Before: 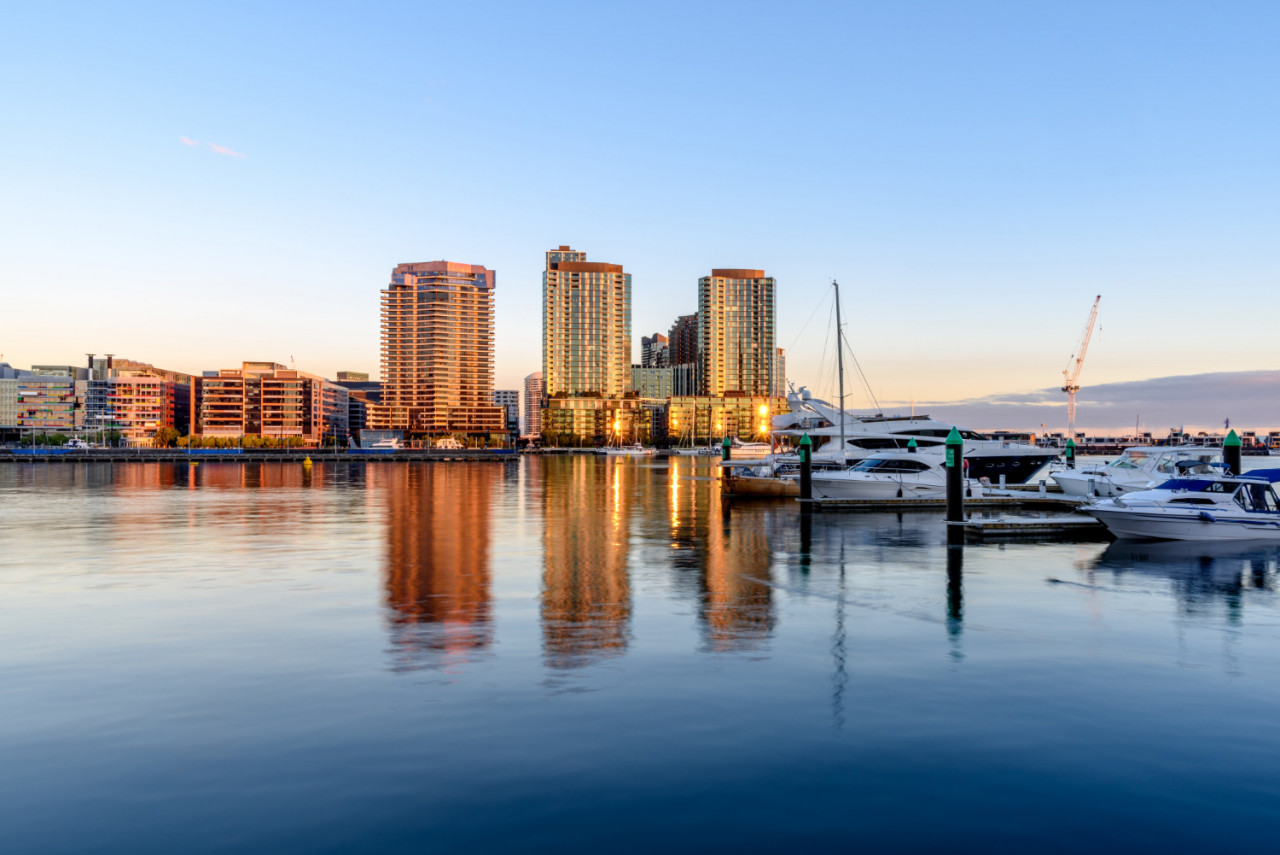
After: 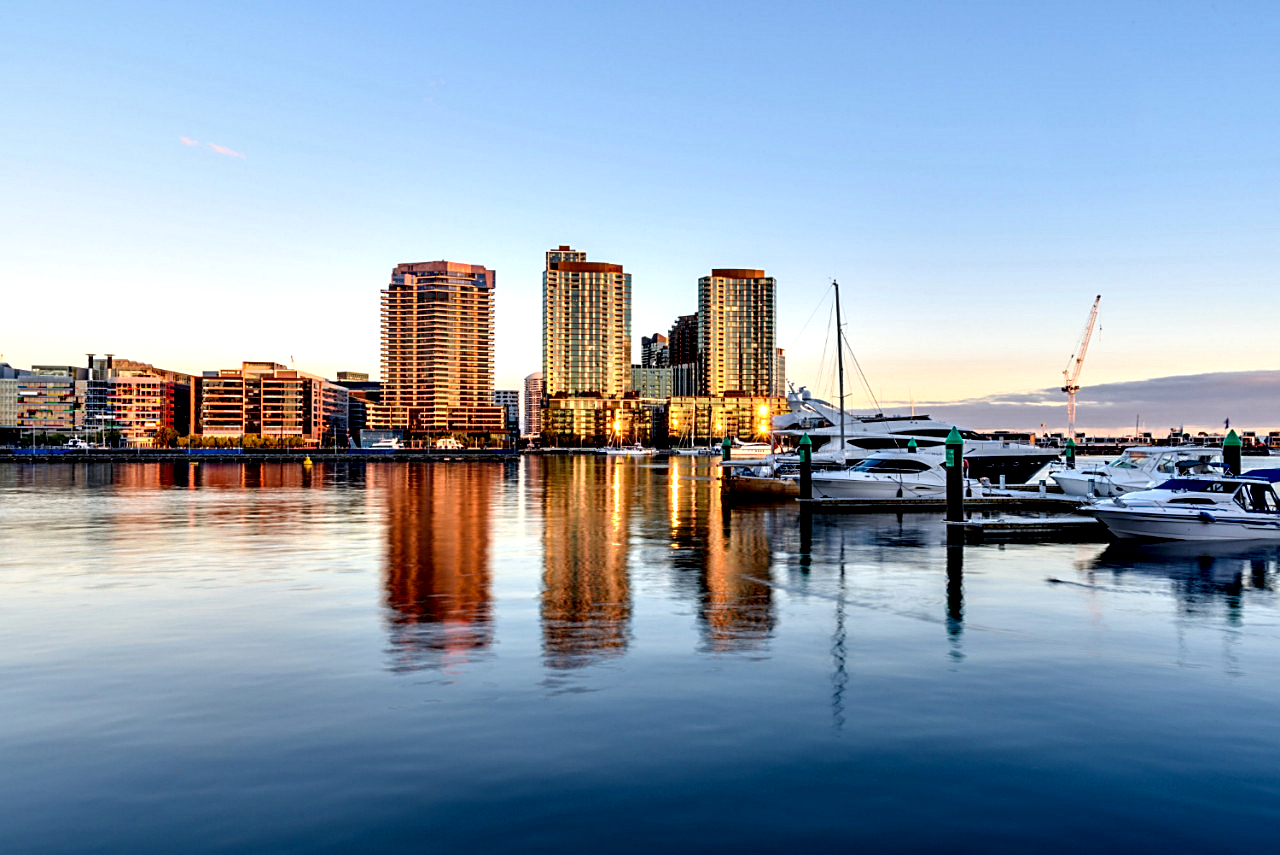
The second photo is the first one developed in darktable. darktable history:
sharpen: on, module defaults
contrast equalizer: octaves 7, y [[0.6 ×6], [0.55 ×6], [0 ×6], [0 ×6], [0 ×6]]
